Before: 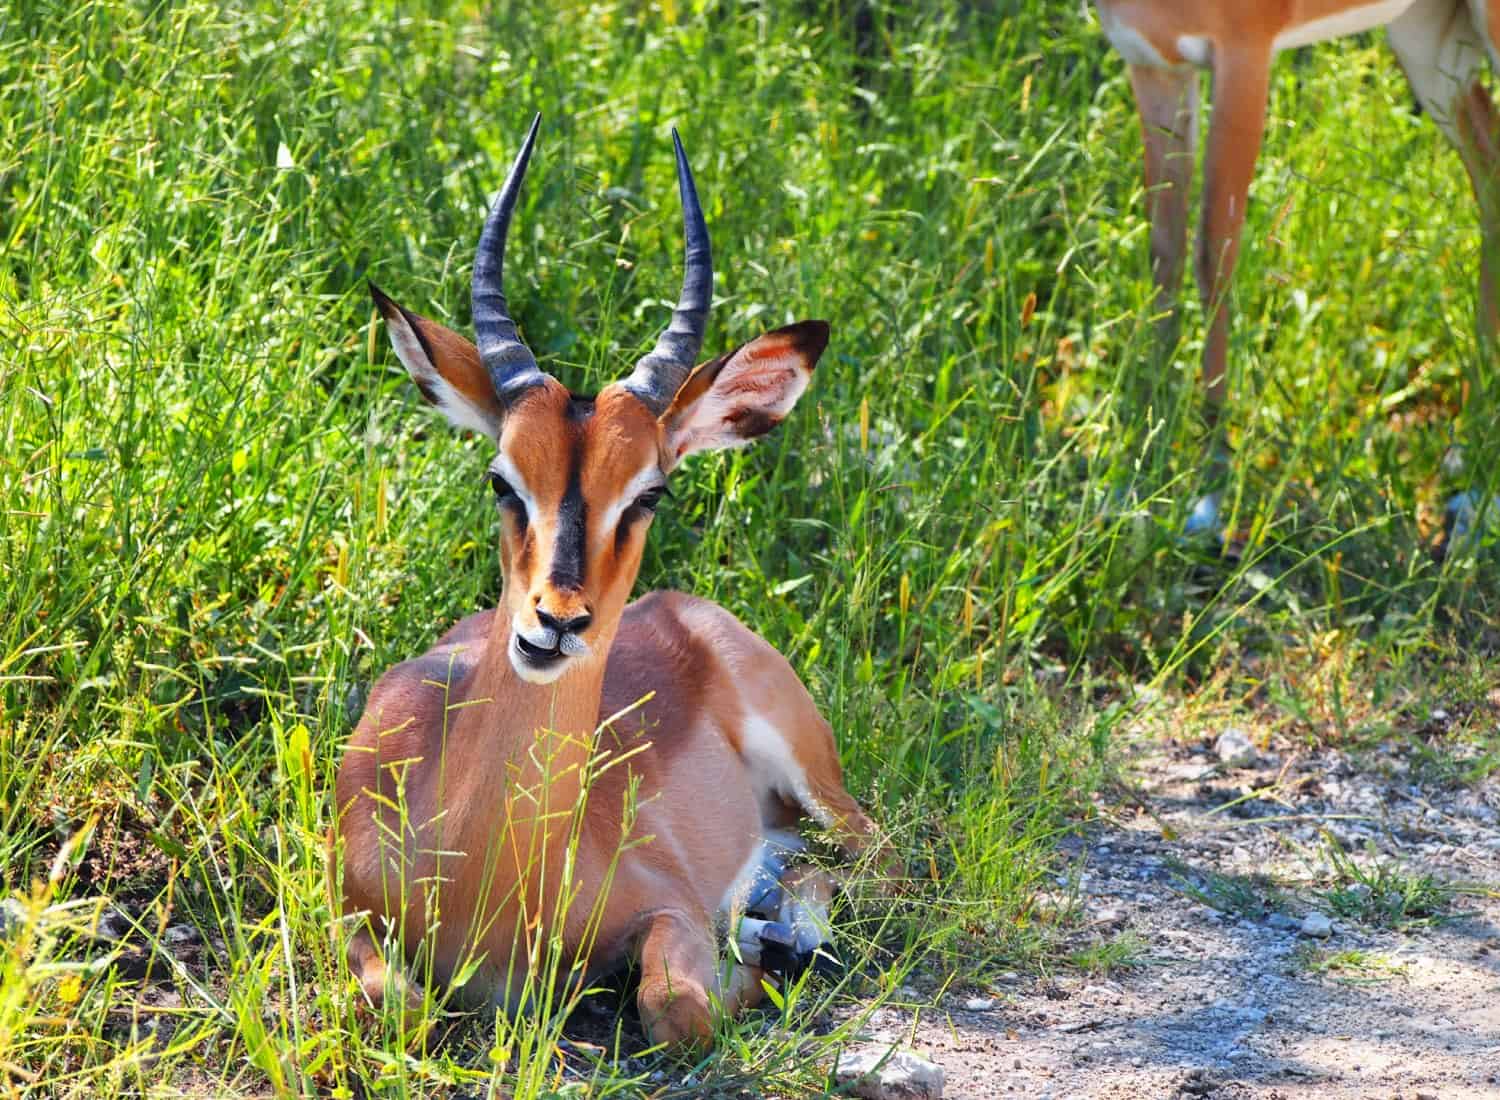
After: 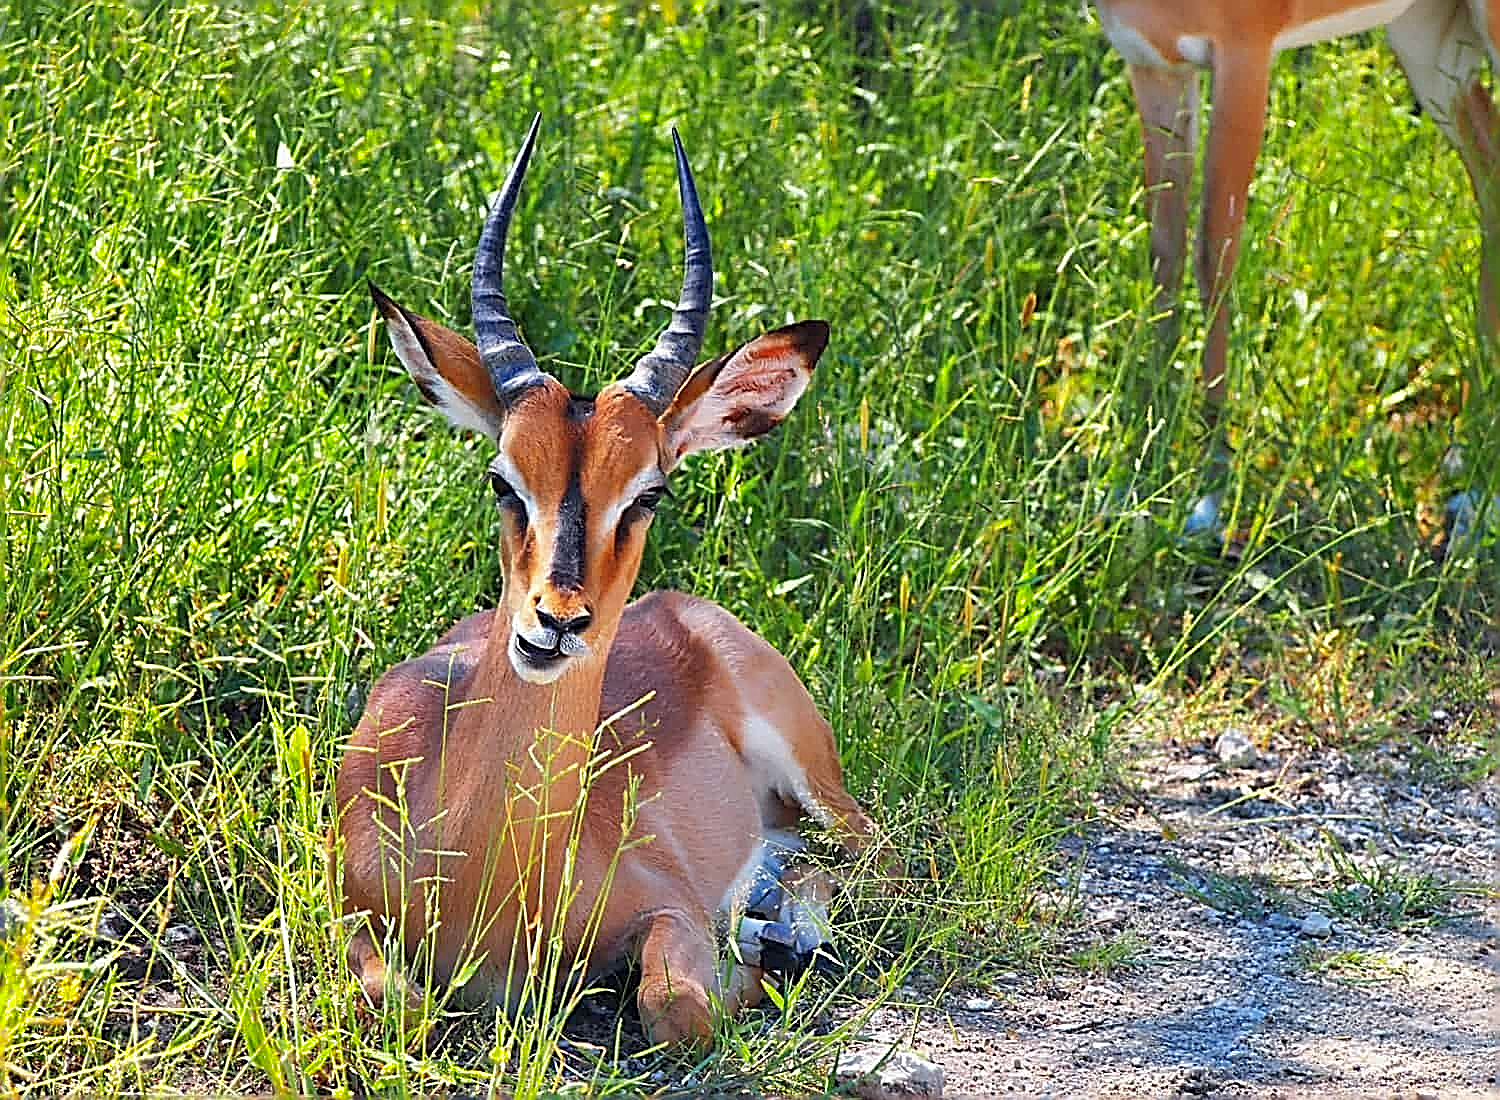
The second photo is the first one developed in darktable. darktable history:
sharpen: amount 1.983
shadows and highlights: on, module defaults
